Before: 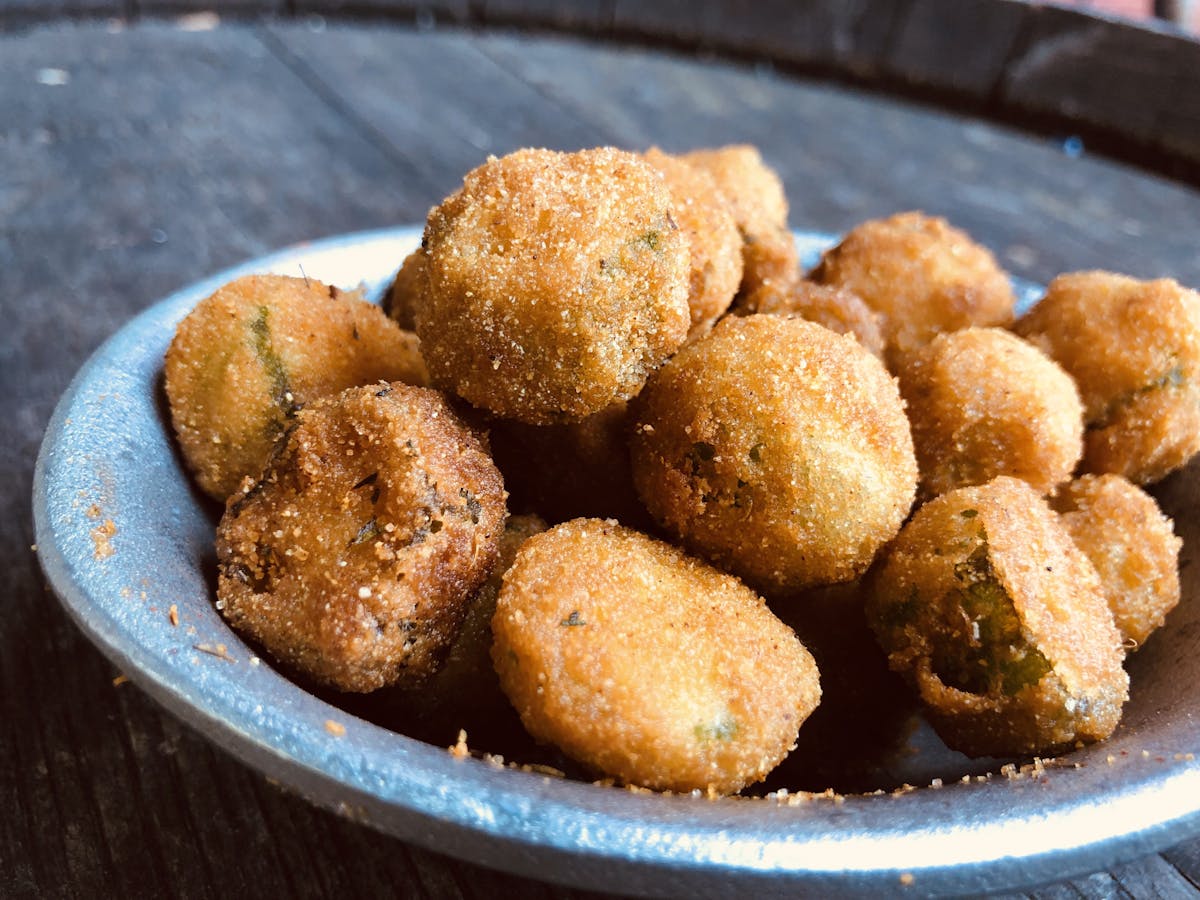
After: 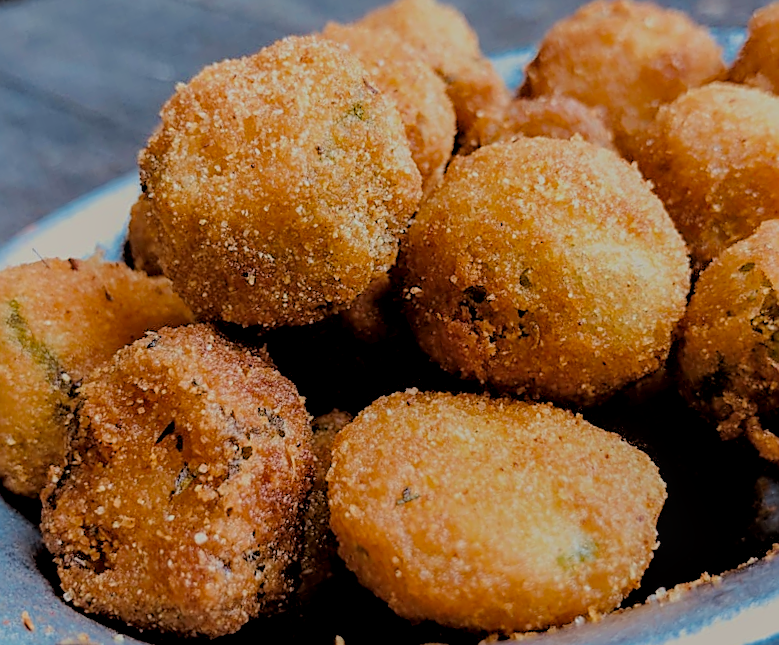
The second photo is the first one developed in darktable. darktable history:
filmic rgb: black relative exposure -4.45 EV, white relative exposure 6.57 EV, hardness 1.86, contrast 0.515, color science v6 (2022)
sharpen: amount 0.736
local contrast: on, module defaults
crop and rotate: angle 18.91°, left 6.777%, right 3.688%, bottom 1.113%
